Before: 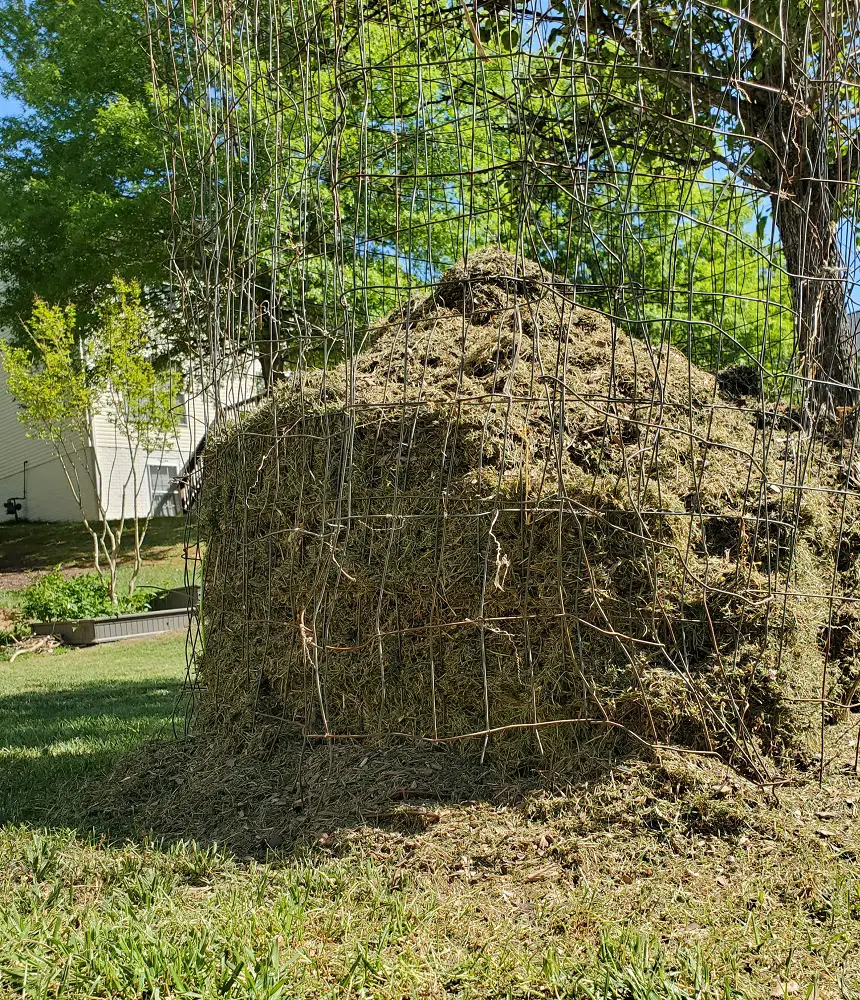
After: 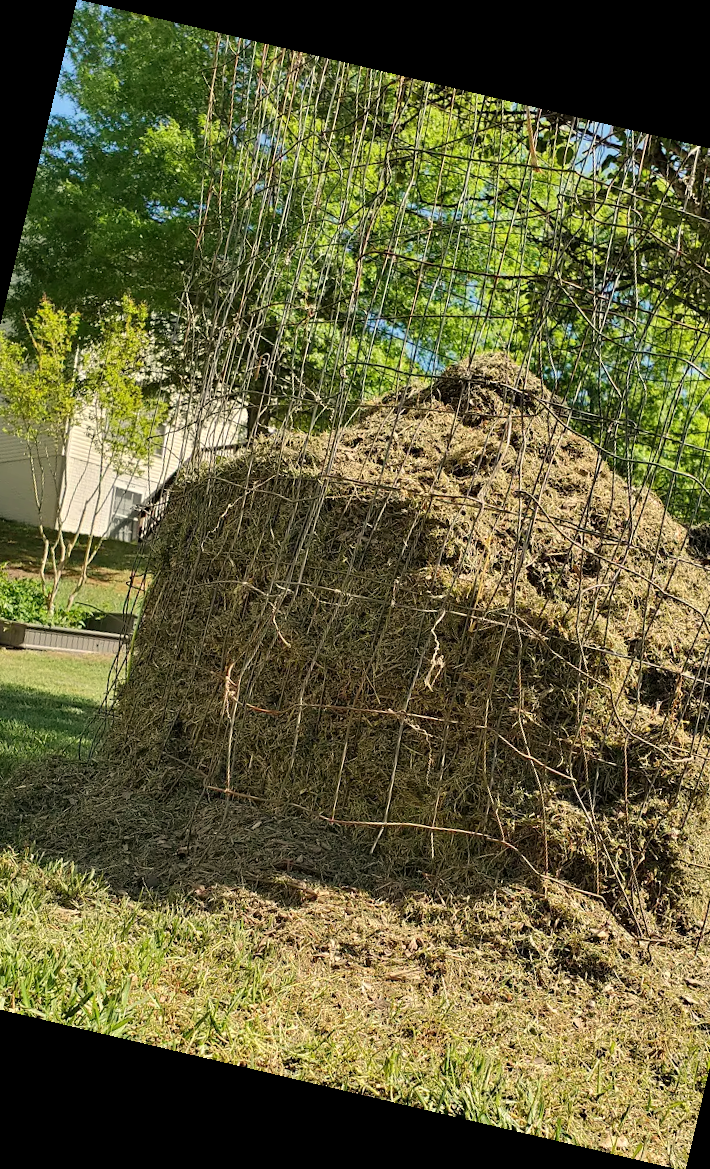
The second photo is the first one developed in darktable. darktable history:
white balance: red 1.045, blue 0.932
rotate and perspective: rotation 13.27°, automatic cropping off
levels: levels [0, 0.492, 0.984]
crop and rotate: left 14.292%, right 19.041%
shadows and highlights: shadows 20.91, highlights -82.73, soften with gaussian
